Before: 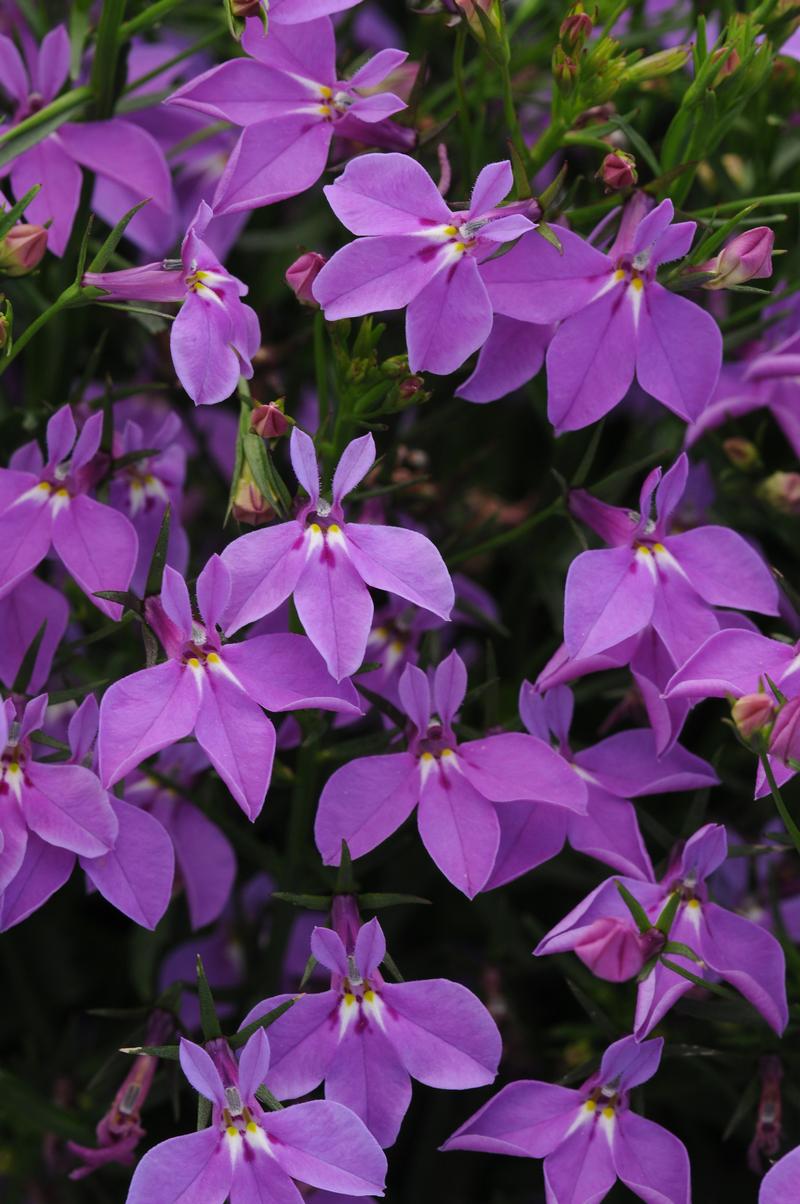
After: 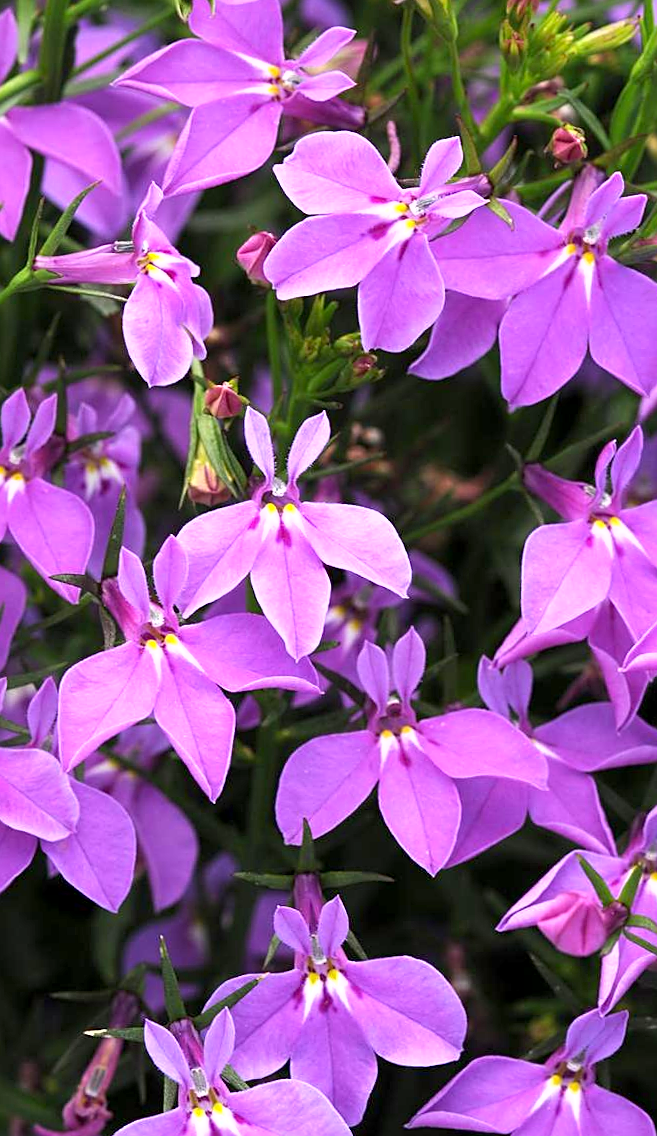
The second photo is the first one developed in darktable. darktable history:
sharpen: on, module defaults
exposure: black level correction 0.001, exposure 1.3 EV, compensate highlight preservation false
crop and rotate: angle 1°, left 4.281%, top 0.642%, right 11.383%, bottom 2.486%
shadows and highlights: shadows 29.61, highlights -30.47, low approximation 0.01, soften with gaussian
